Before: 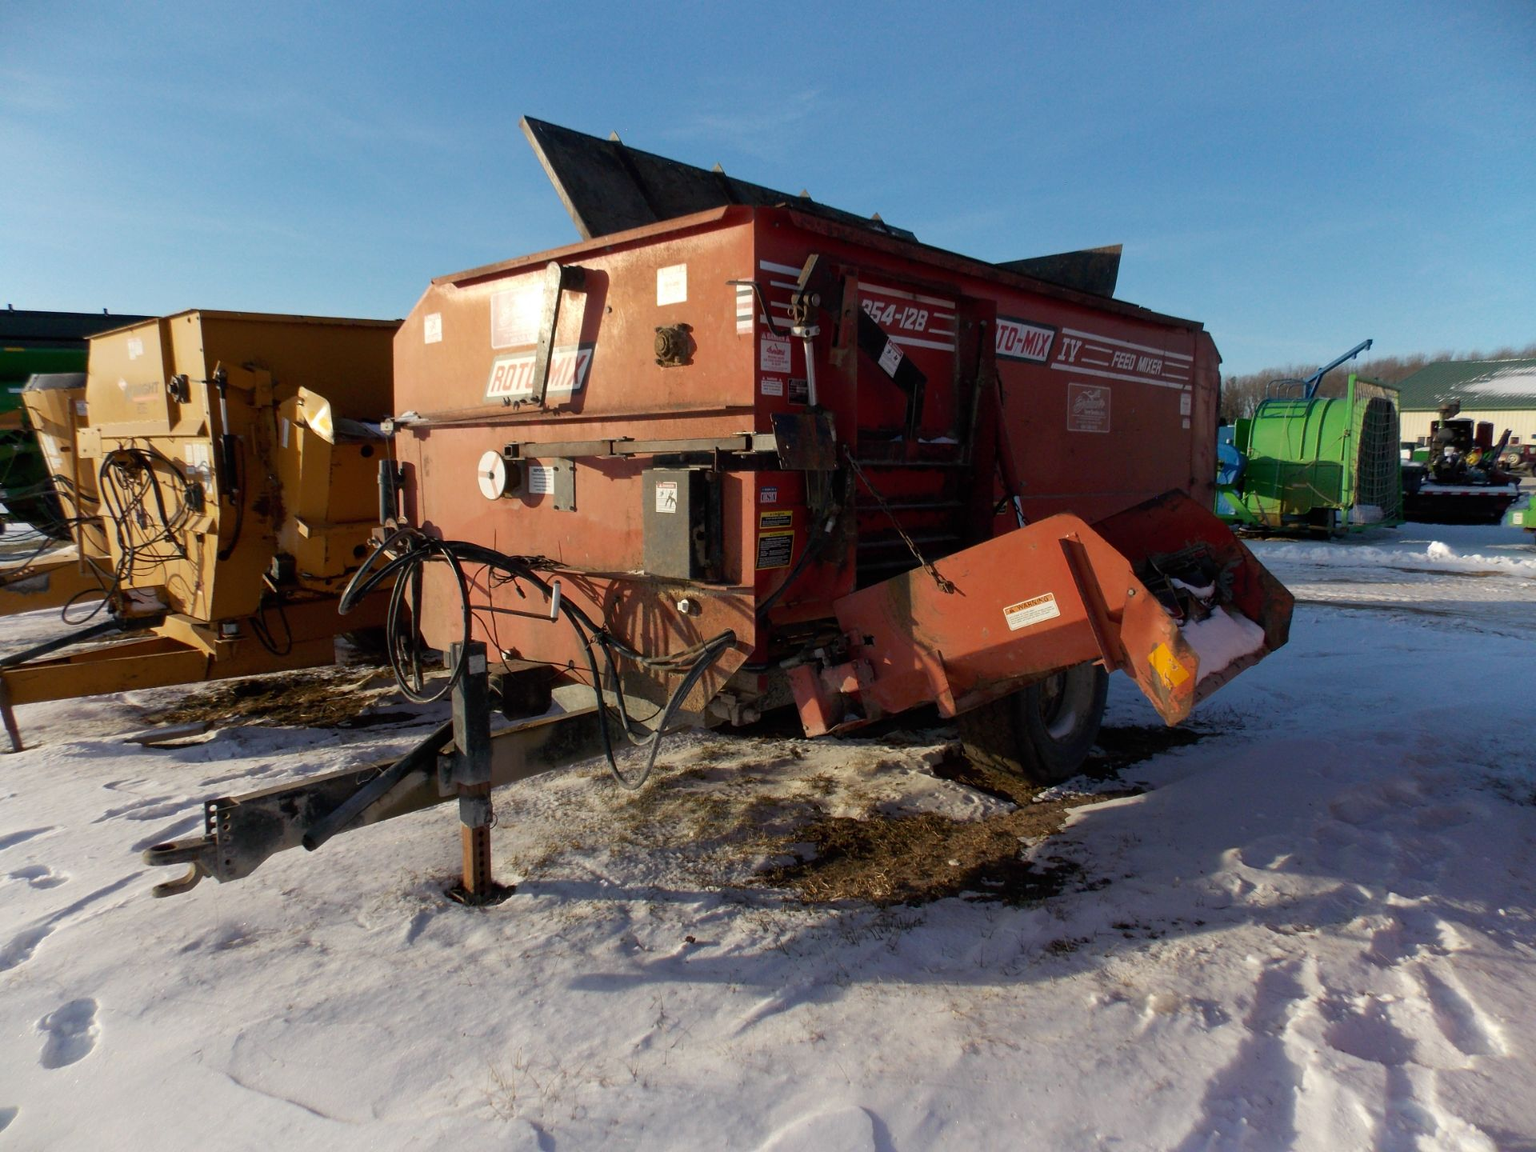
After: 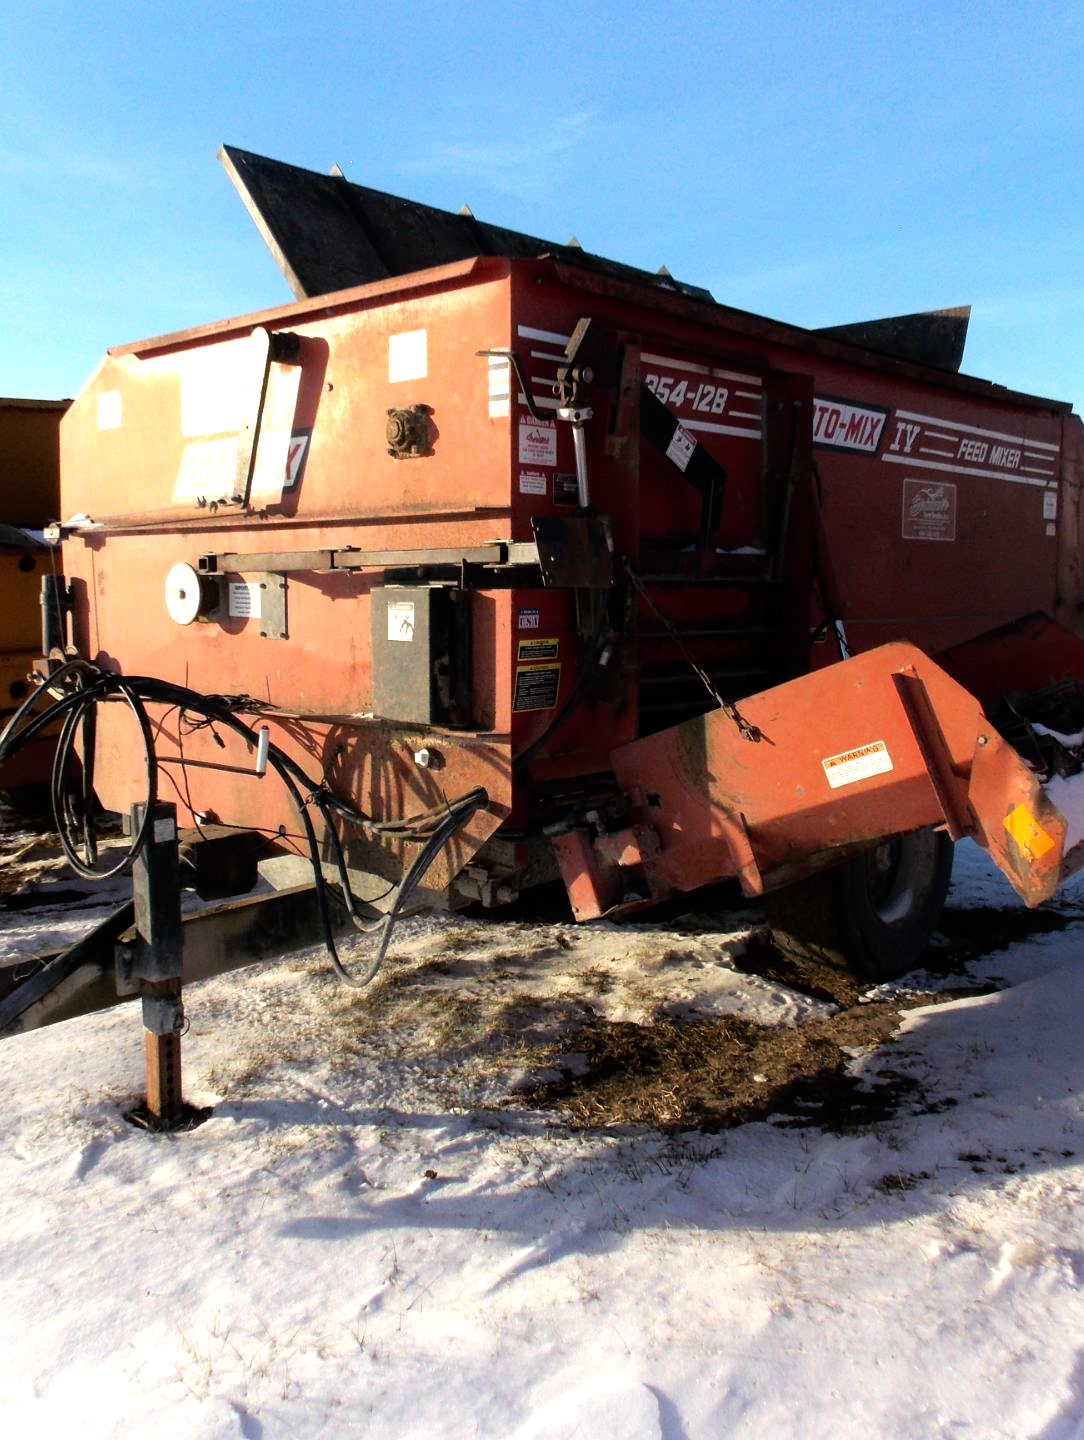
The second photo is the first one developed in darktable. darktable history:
tone equalizer: -8 EV -1.07 EV, -7 EV -1.05 EV, -6 EV -0.859 EV, -5 EV -0.604 EV, -3 EV 0.594 EV, -2 EV 0.838 EV, -1 EV 0.989 EV, +0 EV 1.06 EV
crop and rotate: left 22.53%, right 20.973%
